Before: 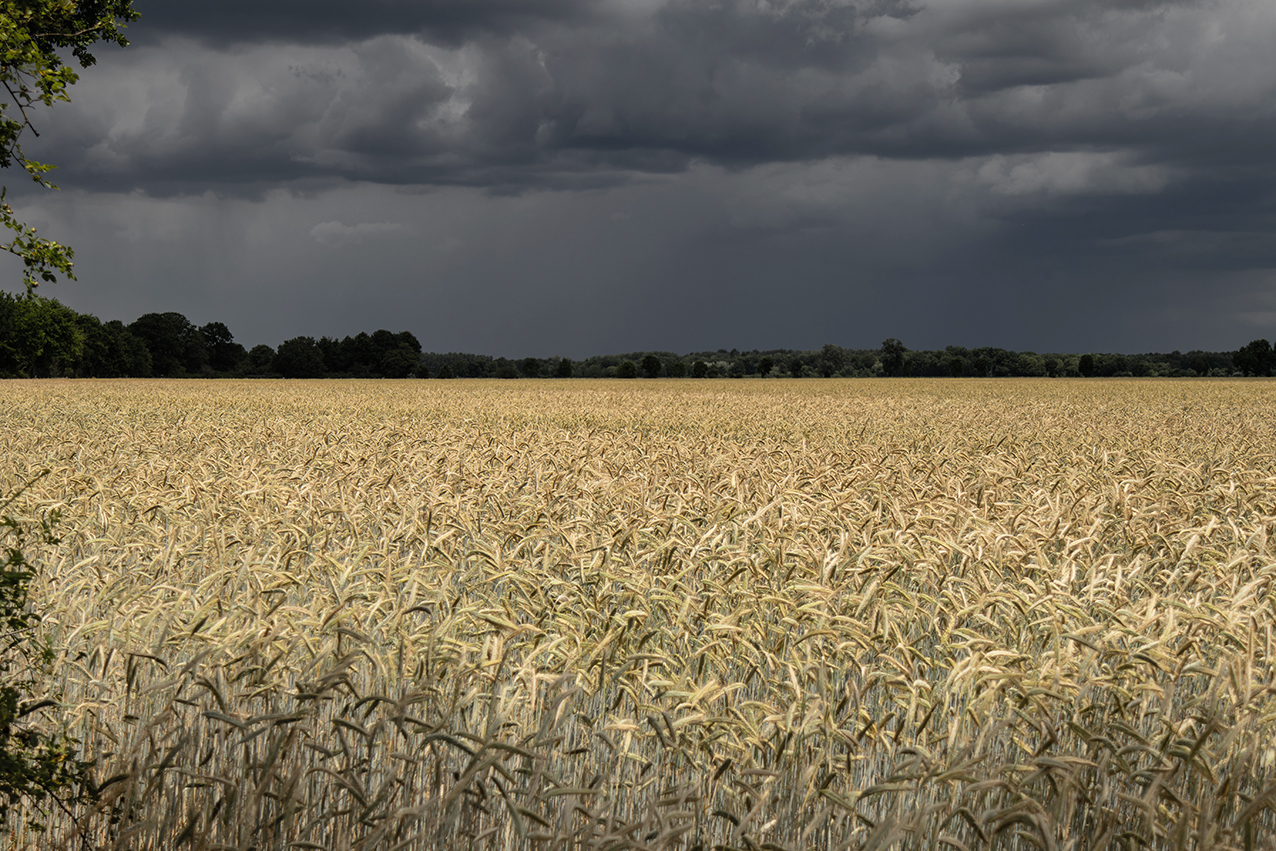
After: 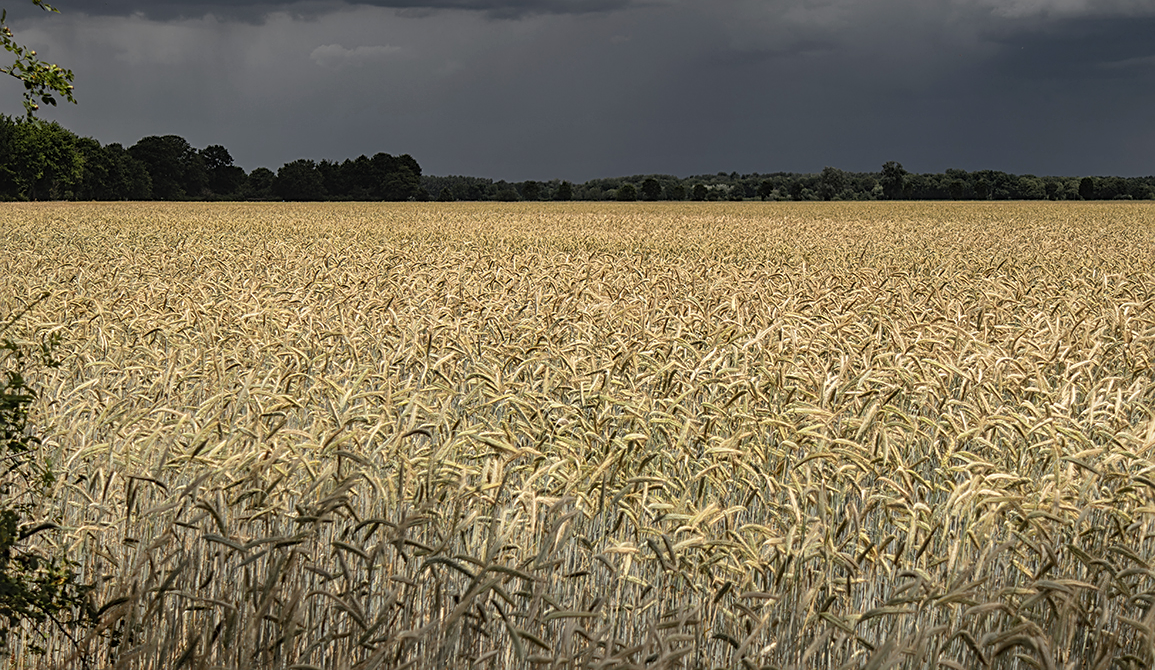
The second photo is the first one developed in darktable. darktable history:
local contrast: detail 110%
sharpen: on, module defaults
crop: top 20.916%, right 9.437%, bottom 0.316%
